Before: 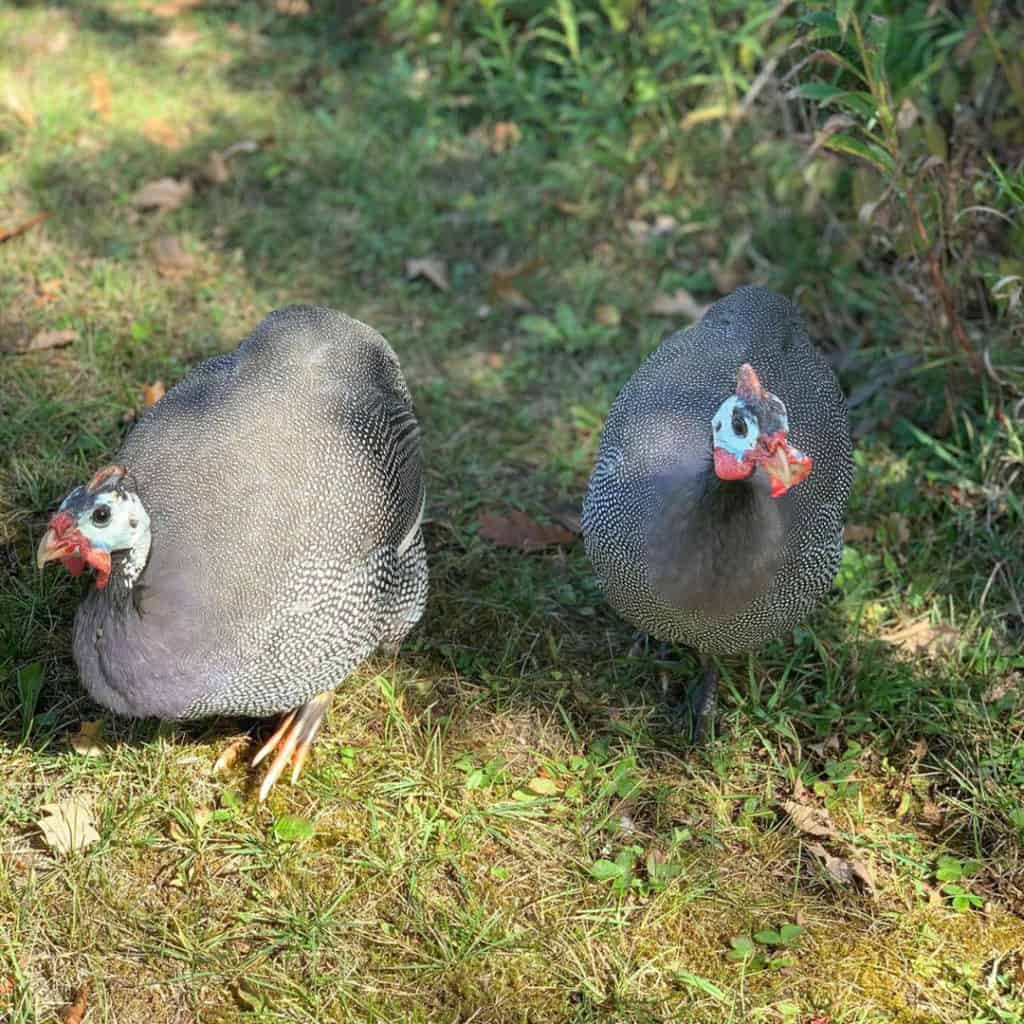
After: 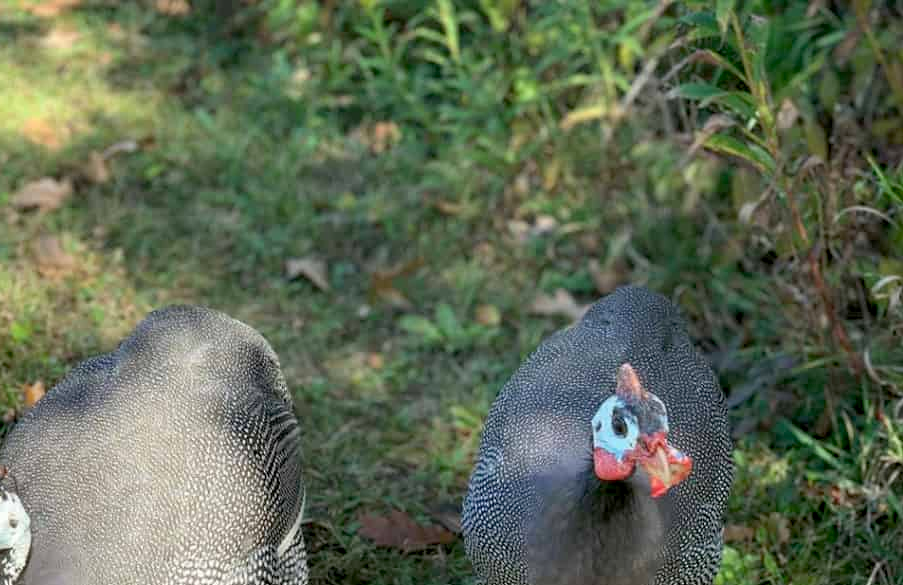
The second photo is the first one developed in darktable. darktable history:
exposure: black level correction 0.011, compensate highlight preservation false
crop and rotate: left 11.812%, bottom 42.776%
